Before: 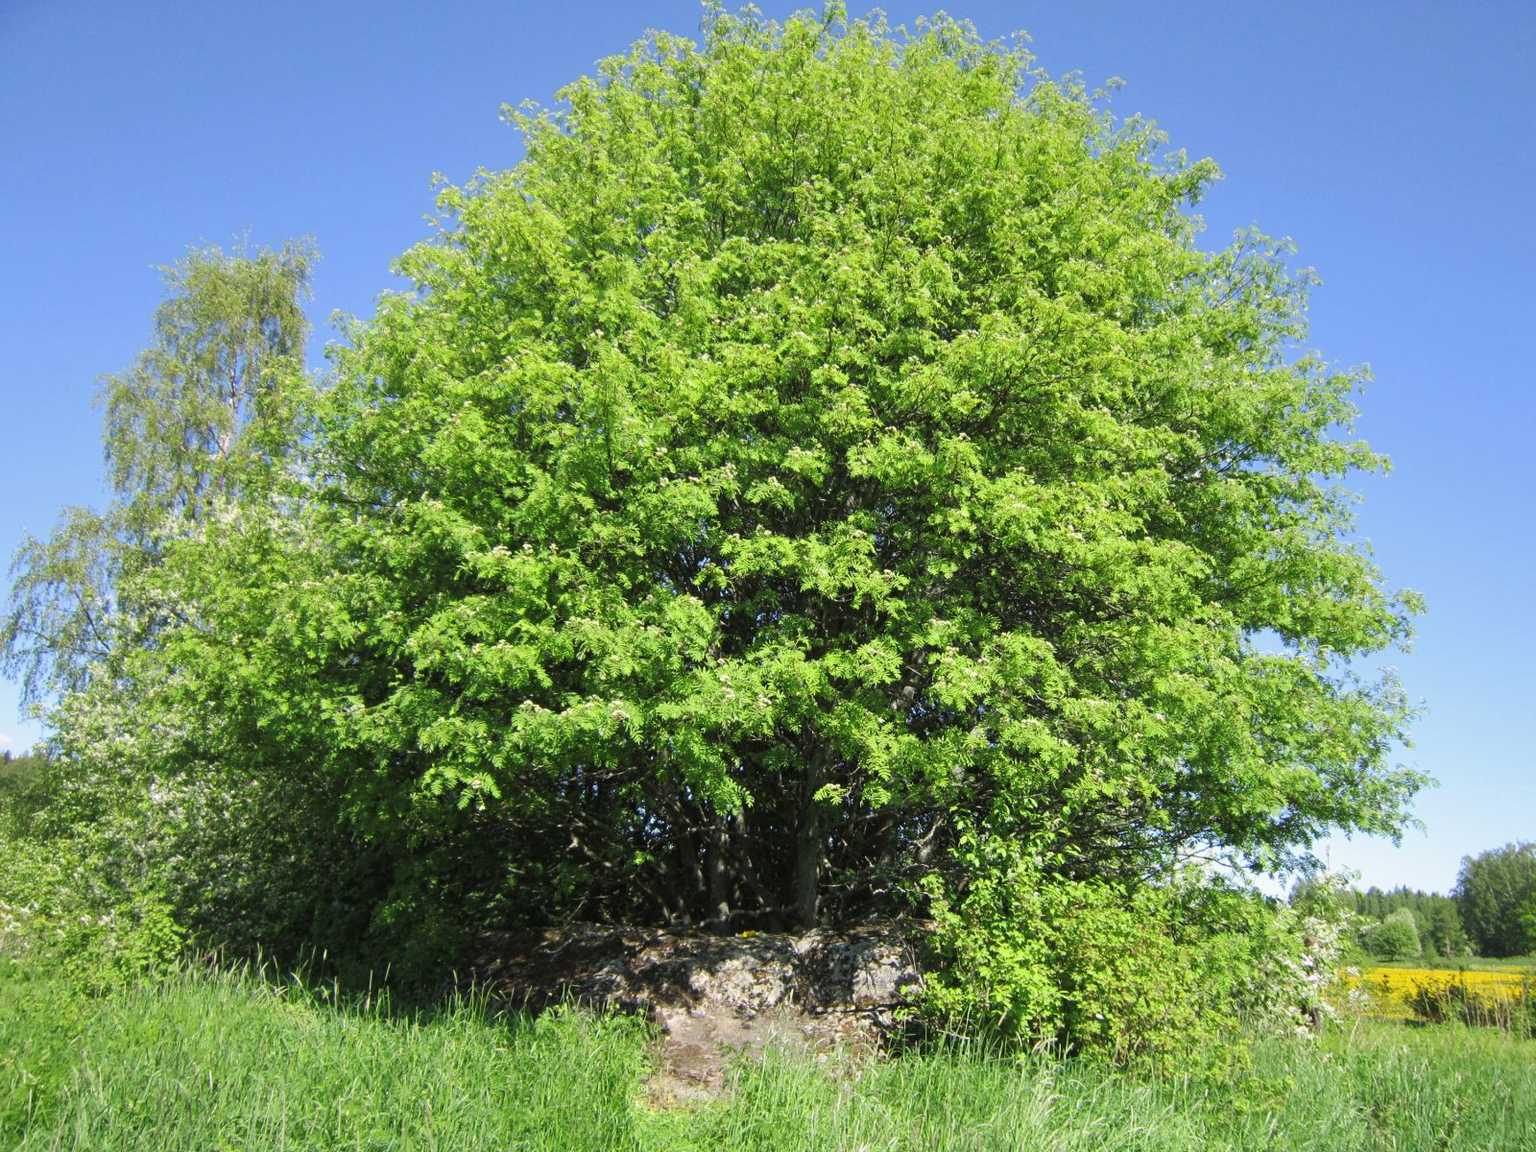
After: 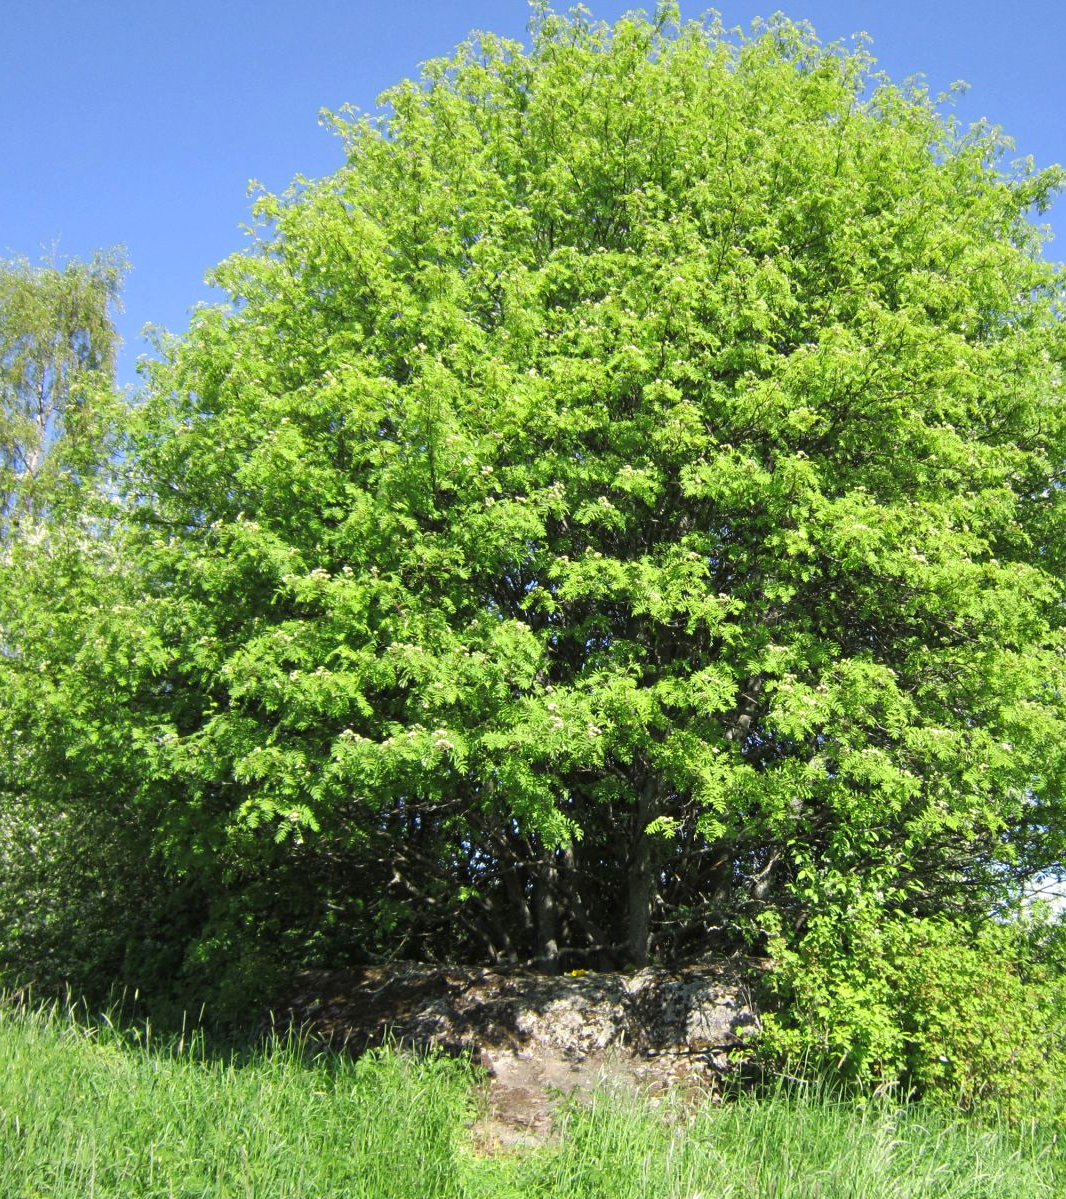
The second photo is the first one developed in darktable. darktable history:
exposure: black level correction 0.001, exposure 0.191 EV, compensate highlight preservation false
crop and rotate: left 12.648%, right 20.685%
